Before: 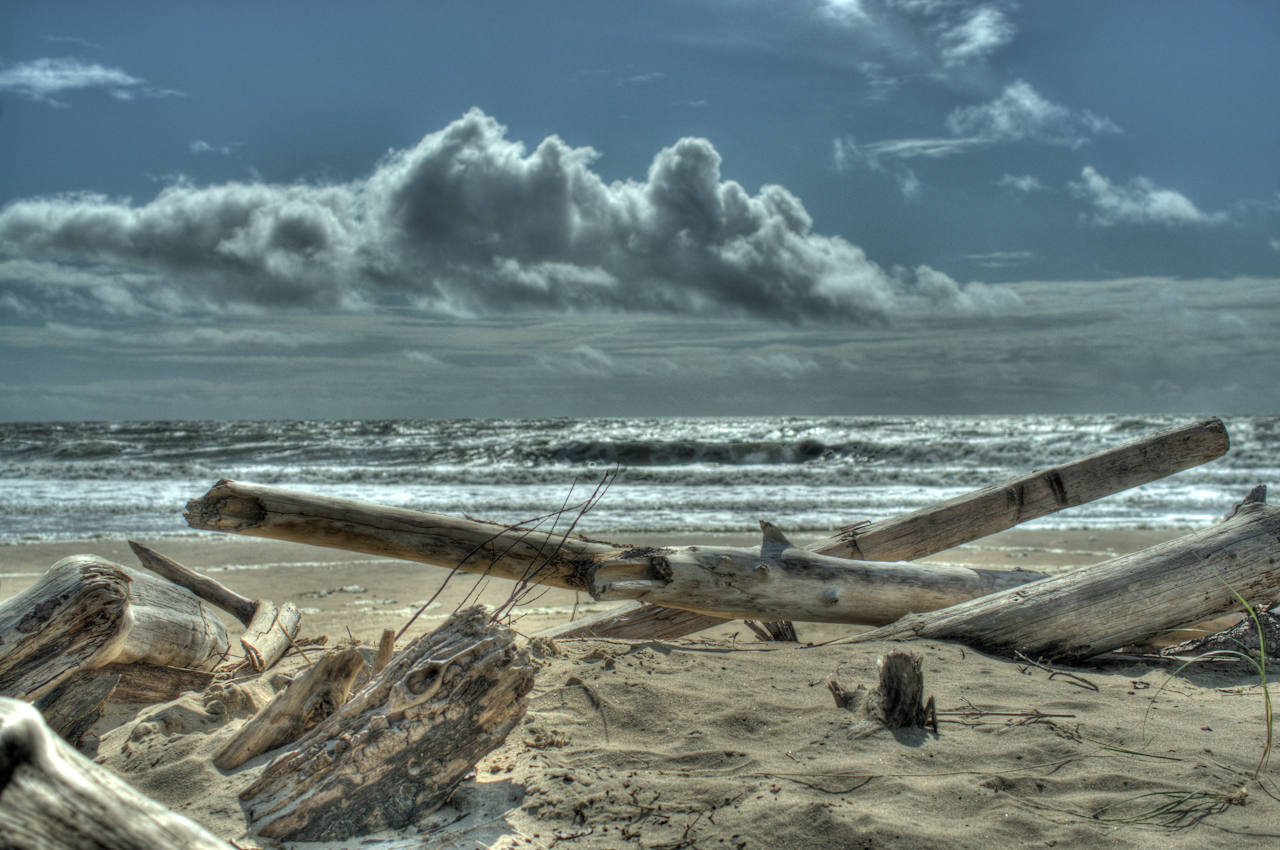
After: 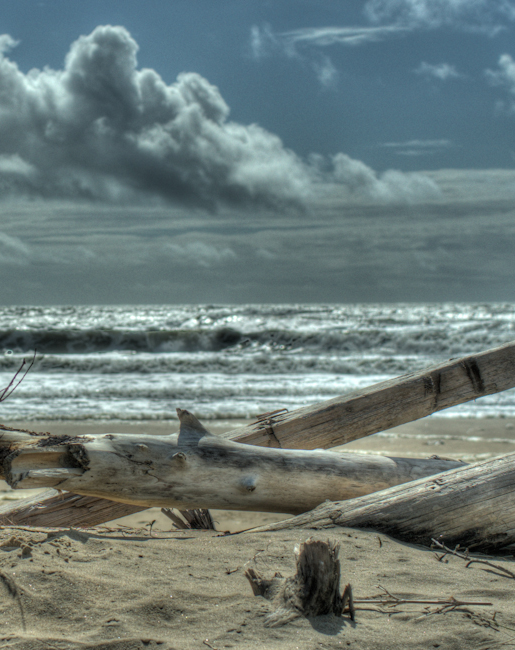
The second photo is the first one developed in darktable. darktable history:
crop: left 45.587%, top 13.268%, right 14.104%, bottom 10.161%
